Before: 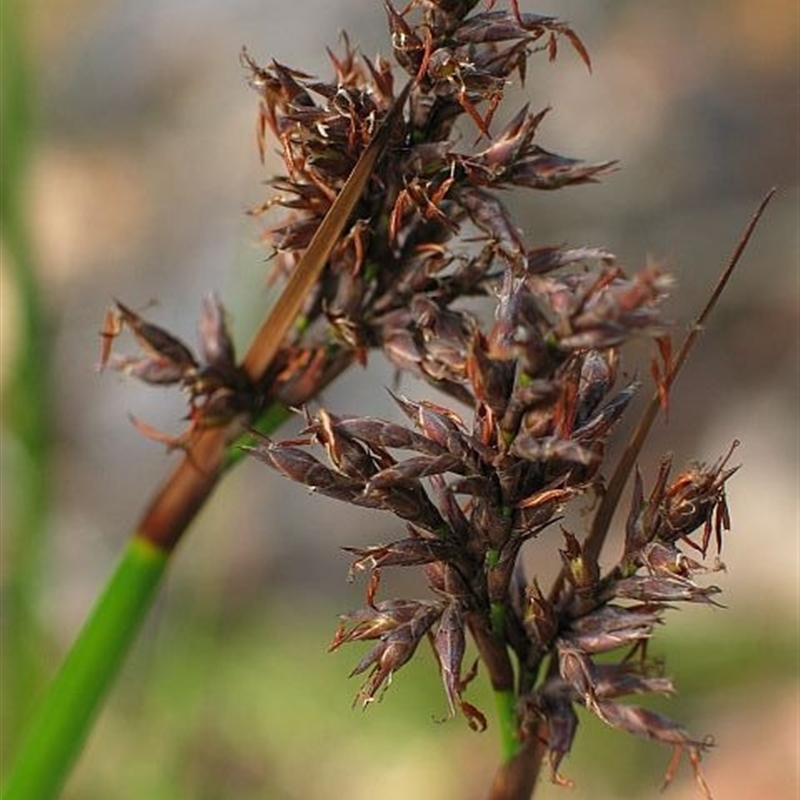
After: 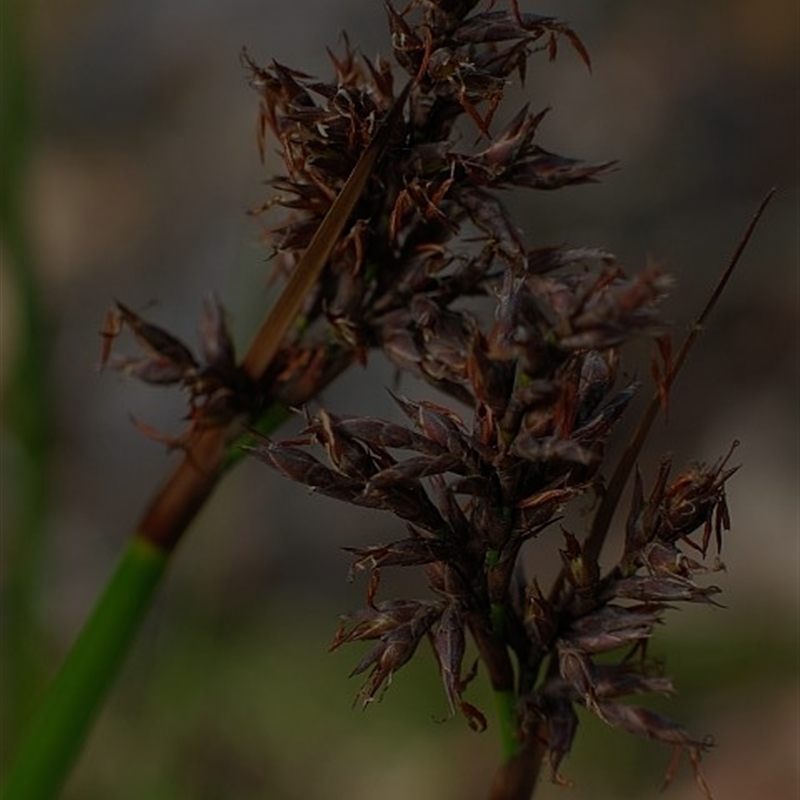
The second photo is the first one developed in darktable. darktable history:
tone equalizer: -8 EV 0 EV, -7 EV -0.001 EV, -6 EV 0.005 EV, -5 EV -0.032 EV, -4 EV -0.146 EV, -3 EV -0.137 EV, -2 EV 0.256 EV, -1 EV 0.706 EV, +0 EV 0.521 EV
exposure: exposure -2.385 EV, compensate exposure bias true, compensate highlight preservation false
